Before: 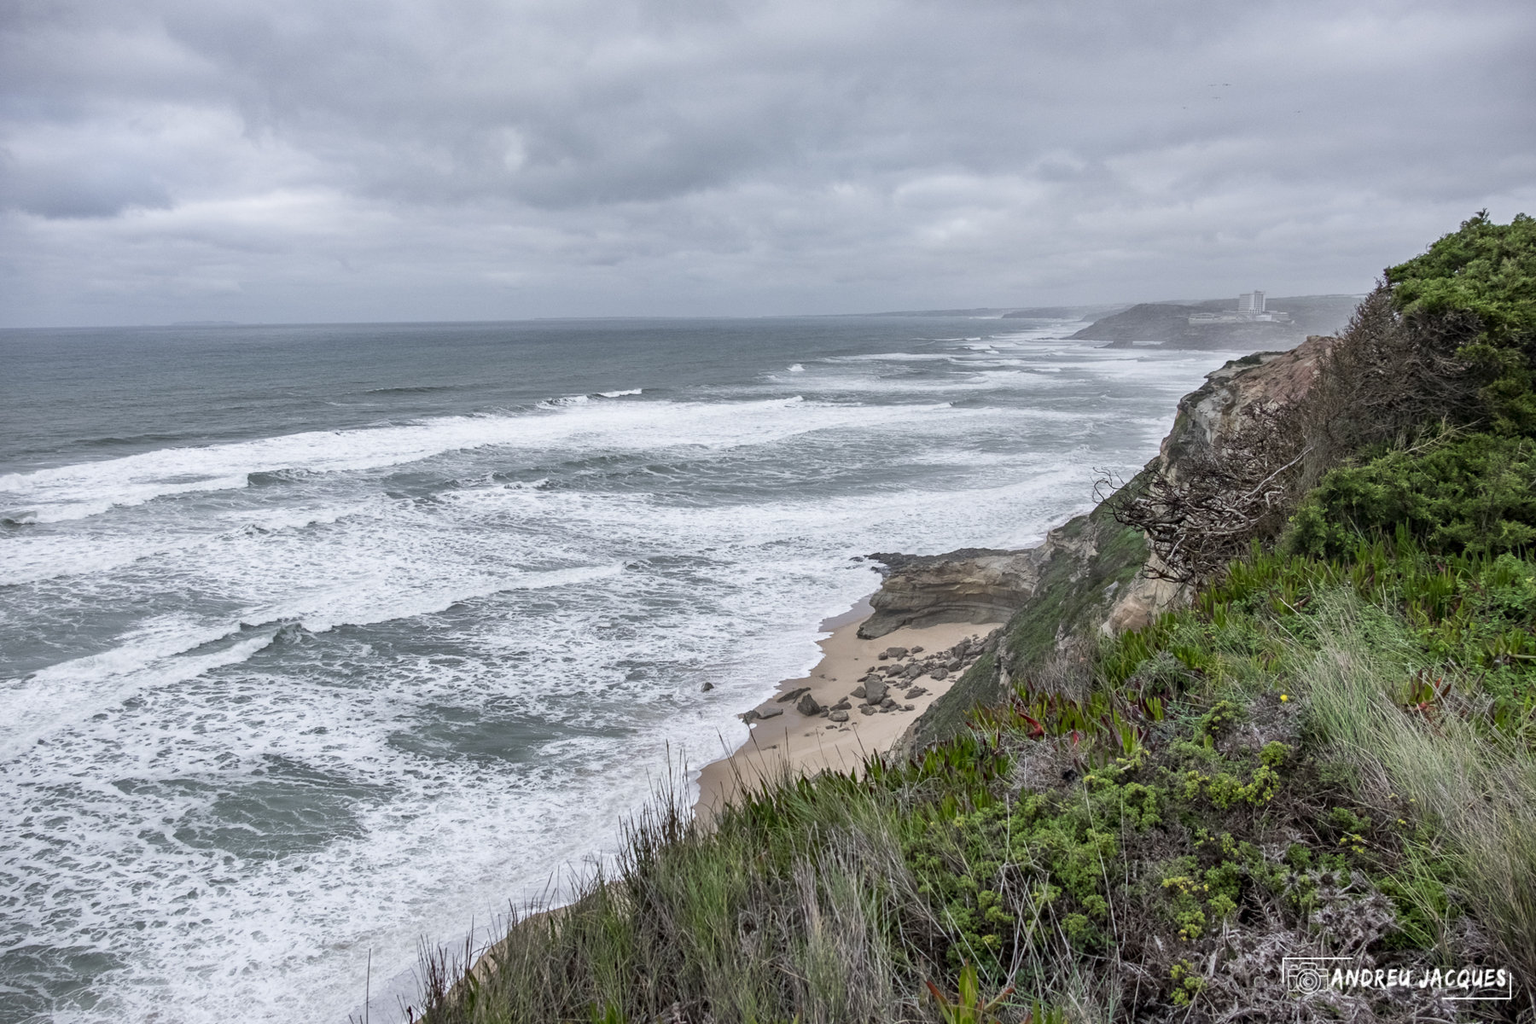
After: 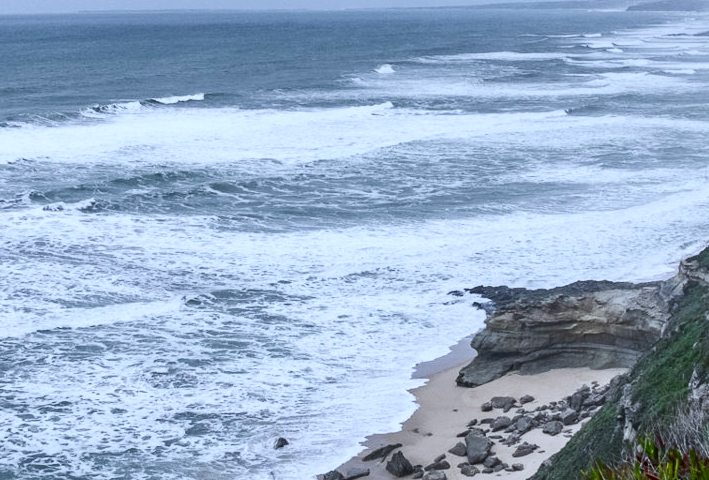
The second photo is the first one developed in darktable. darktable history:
color balance rgb: perceptual saturation grading › global saturation 0.884%, perceptual saturation grading › highlights -17.794%, perceptual saturation grading › mid-tones 33.327%, perceptual saturation grading › shadows 50.508%, perceptual brilliance grading › global brilliance 1.685%, perceptual brilliance grading › highlights -3.907%
color calibration: x 0.382, y 0.391, temperature 4089.81 K
crop: left 30.453%, top 30.231%, right 30.128%, bottom 29.752%
contrast brightness saturation: contrast 0.217
